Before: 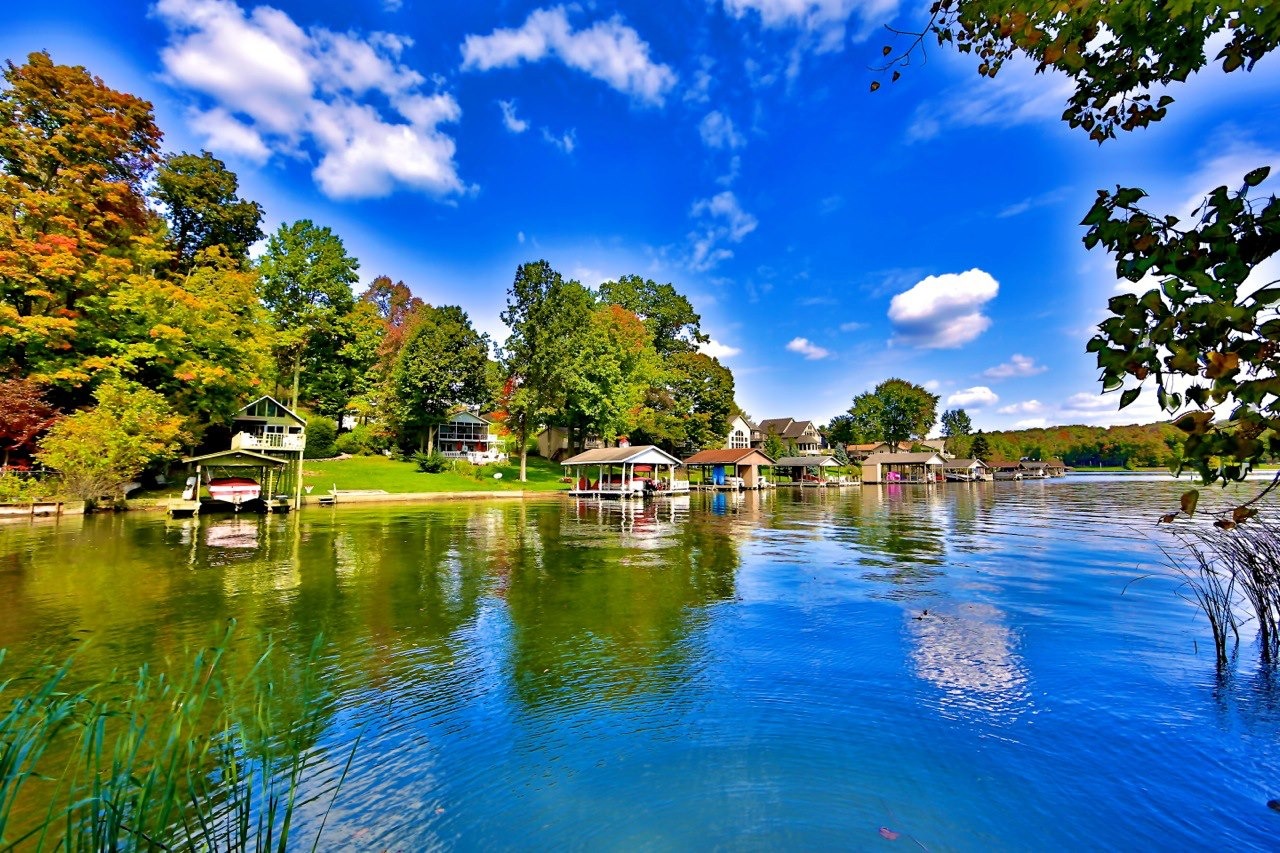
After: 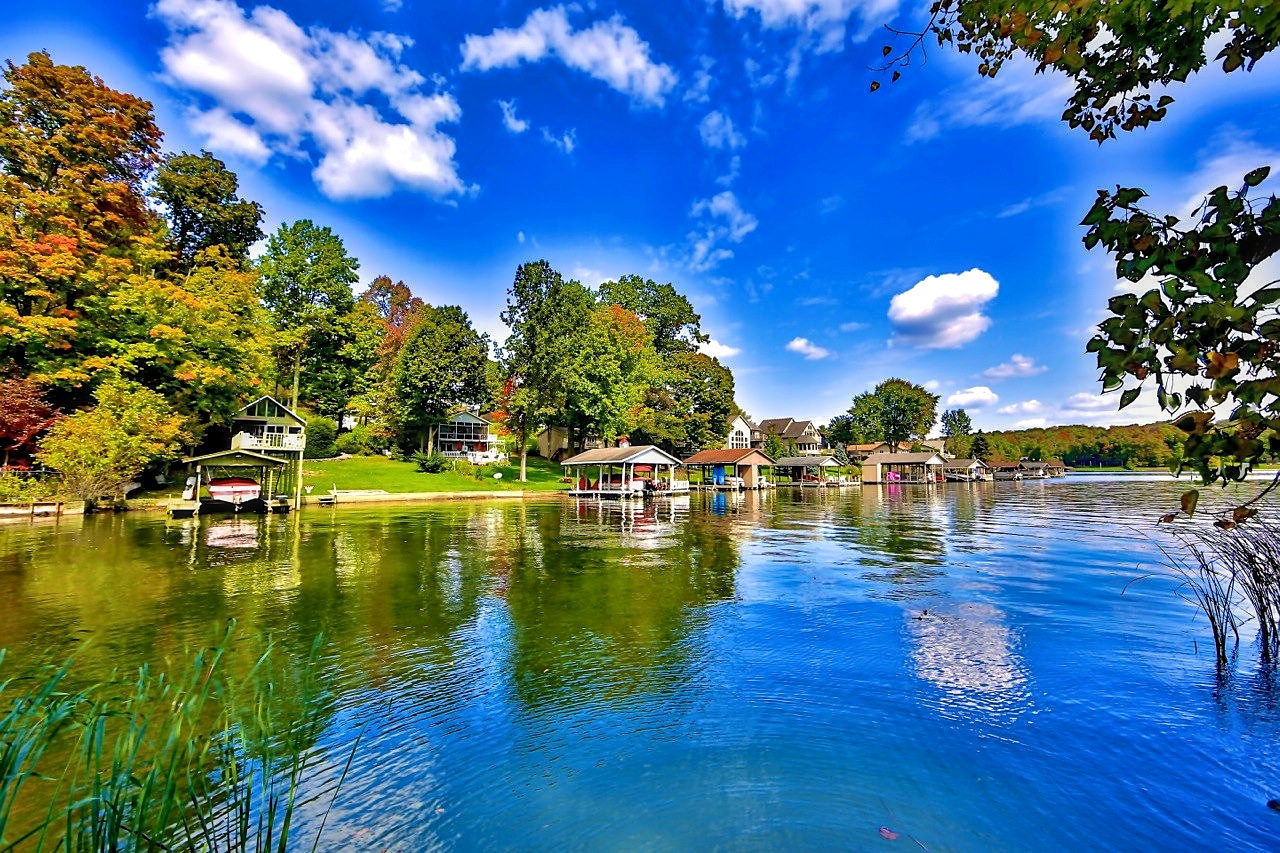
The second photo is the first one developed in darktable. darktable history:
sharpen: radius 0.969, amount 0.604
local contrast: on, module defaults
tone equalizer: on, module defaults
